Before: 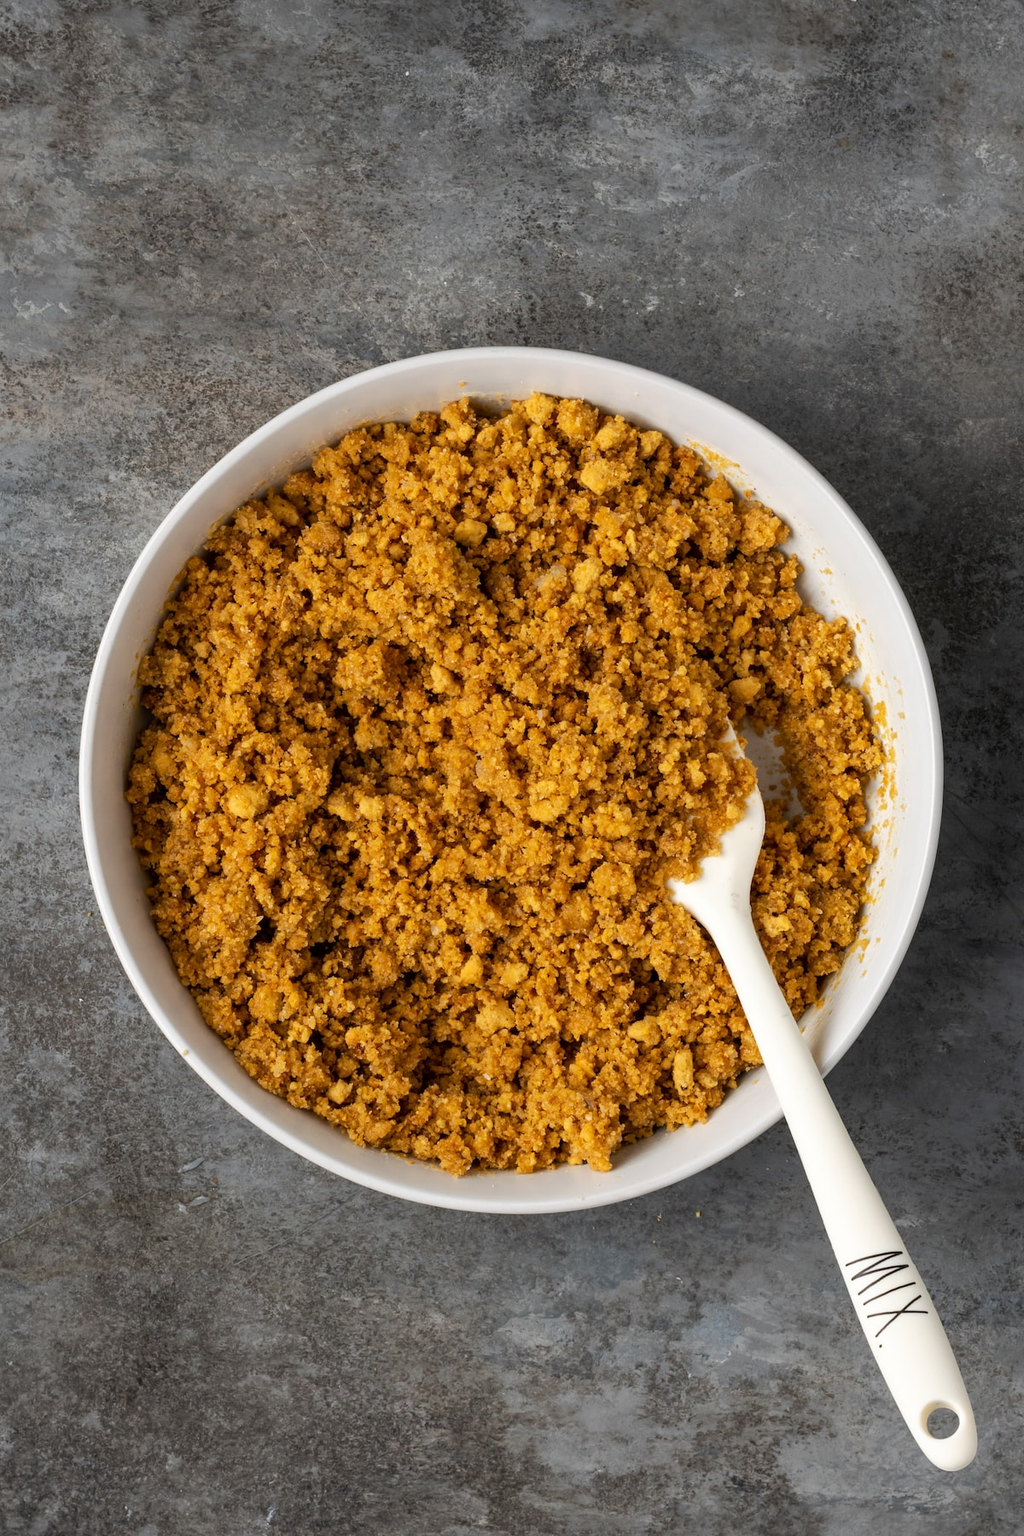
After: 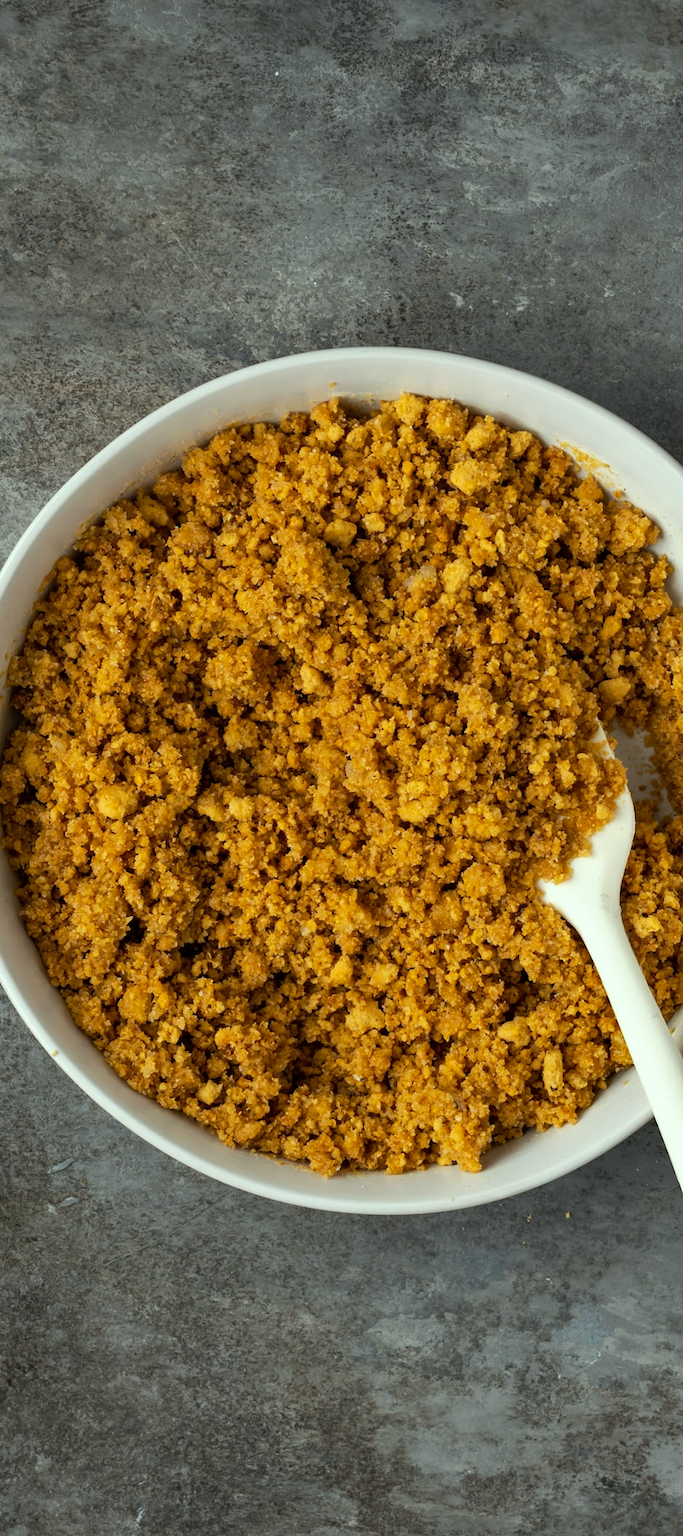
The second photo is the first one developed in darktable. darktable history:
shadows and highlights: shadows 20.87, highlights -82.86, soften with gaussian
crop and rotate: left 12.751%, right 20.523%
base curve: curves: ch0 [(0, 0) (0.303, 0.277) (1, 1)], preserve colors none
color correction: highlights a* -7.84, highlights b* 3.26
